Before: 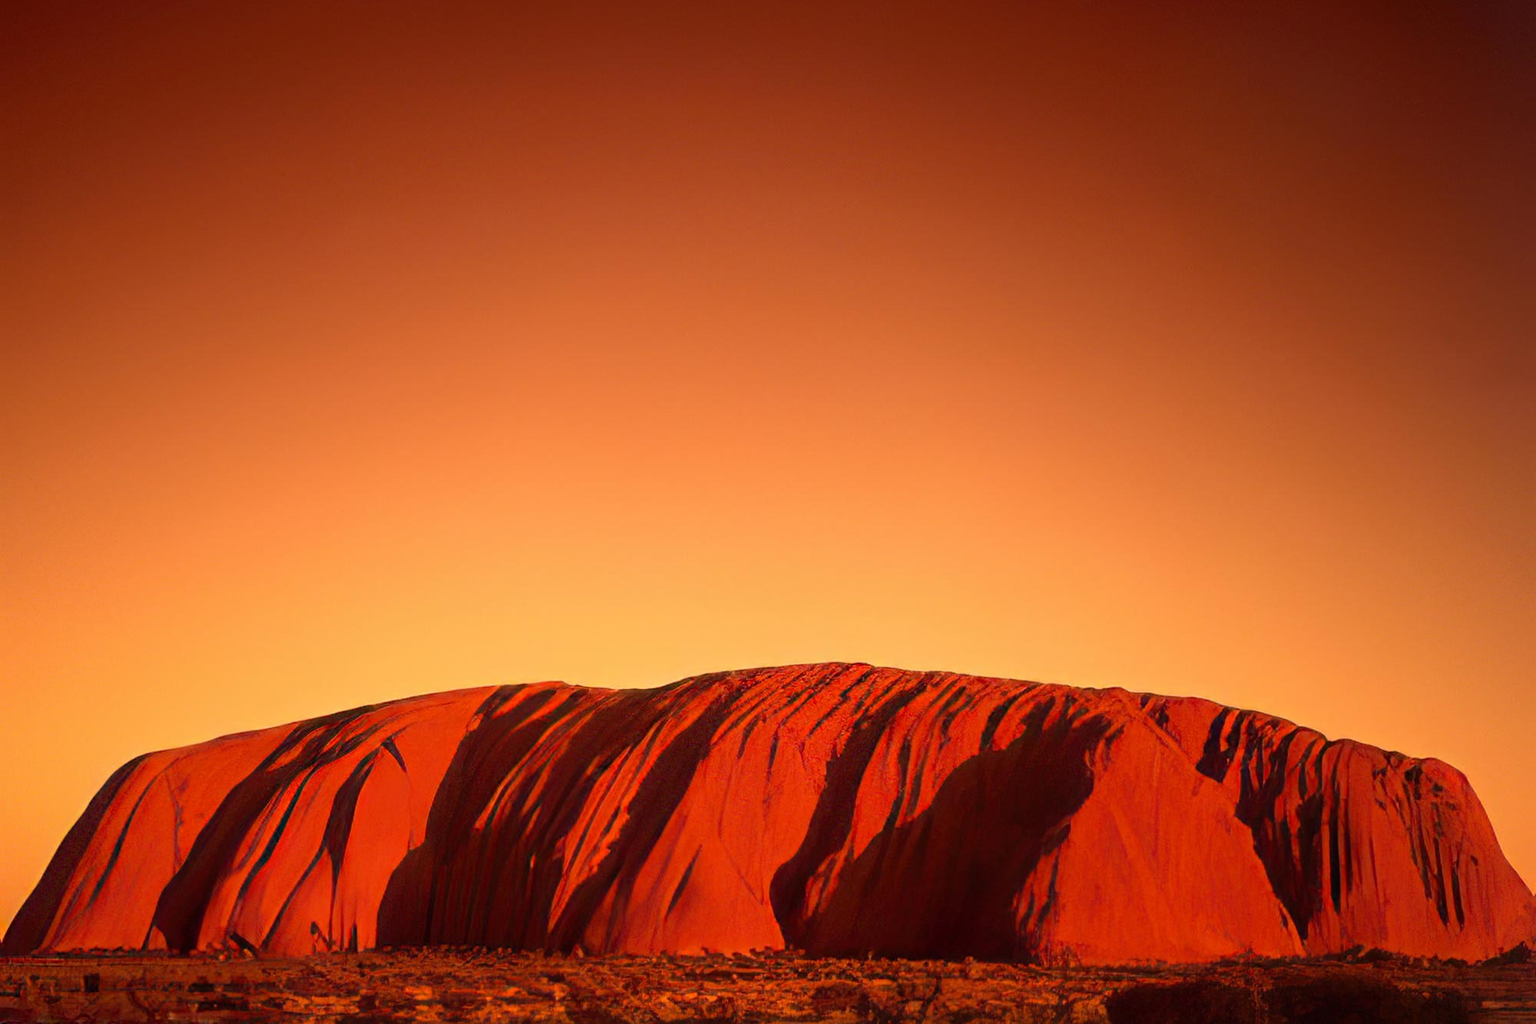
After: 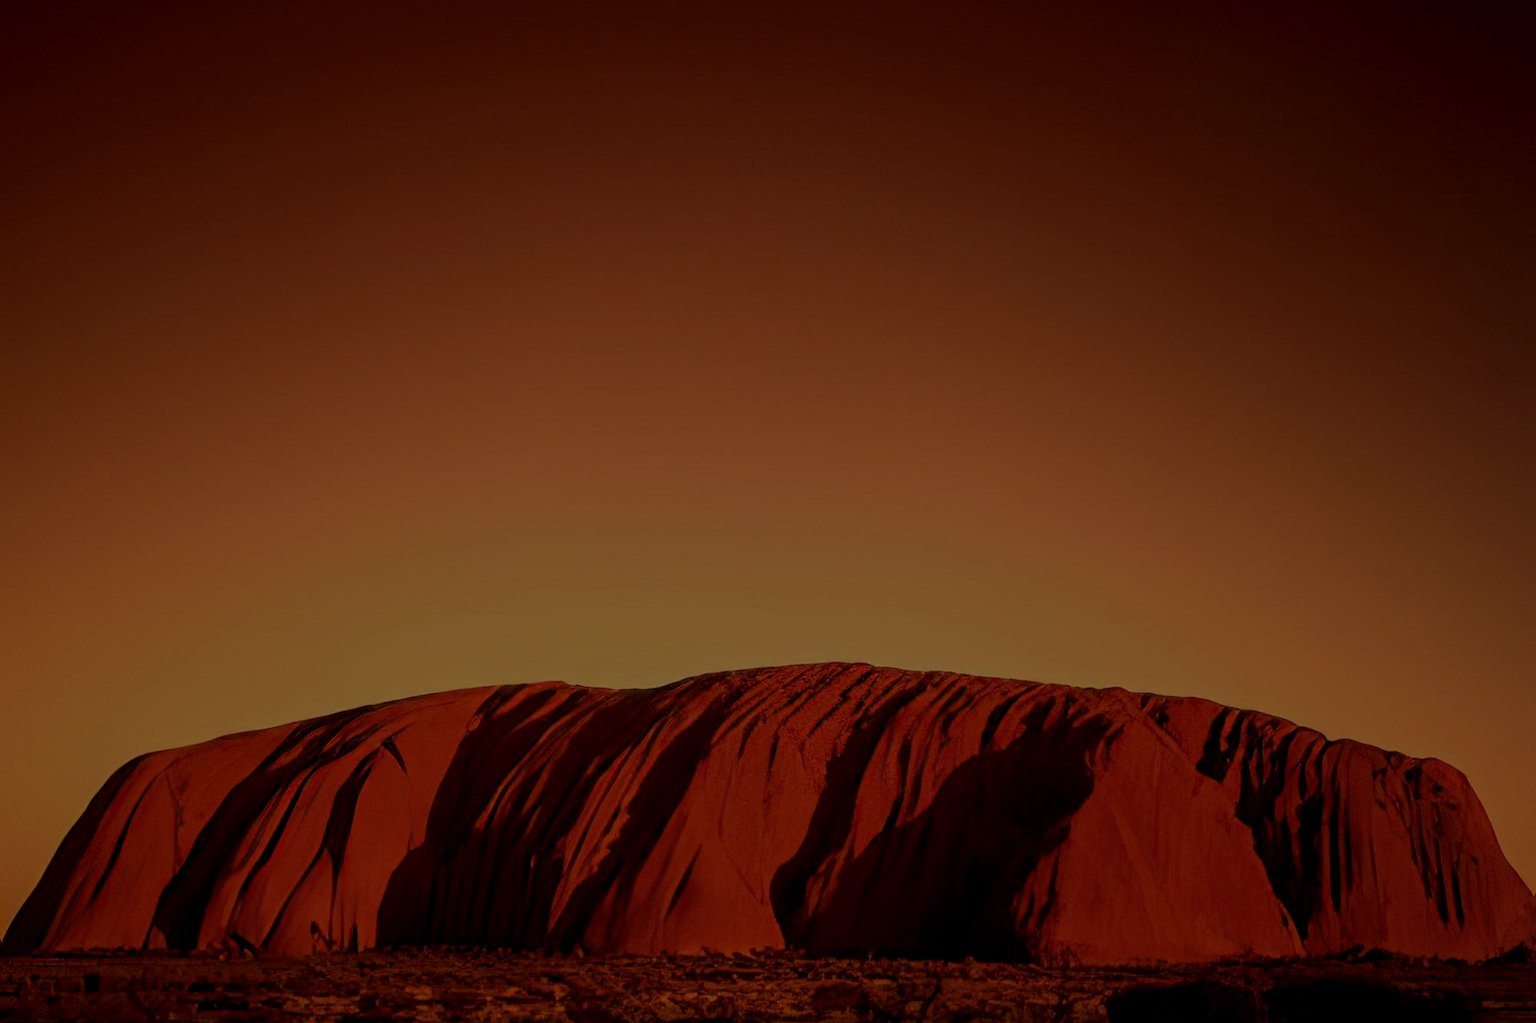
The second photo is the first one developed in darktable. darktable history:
exposure: exposure -2.368 EV, compensate exposure bias true, compensate highlight preservation false
local contrast: on, module defaults
